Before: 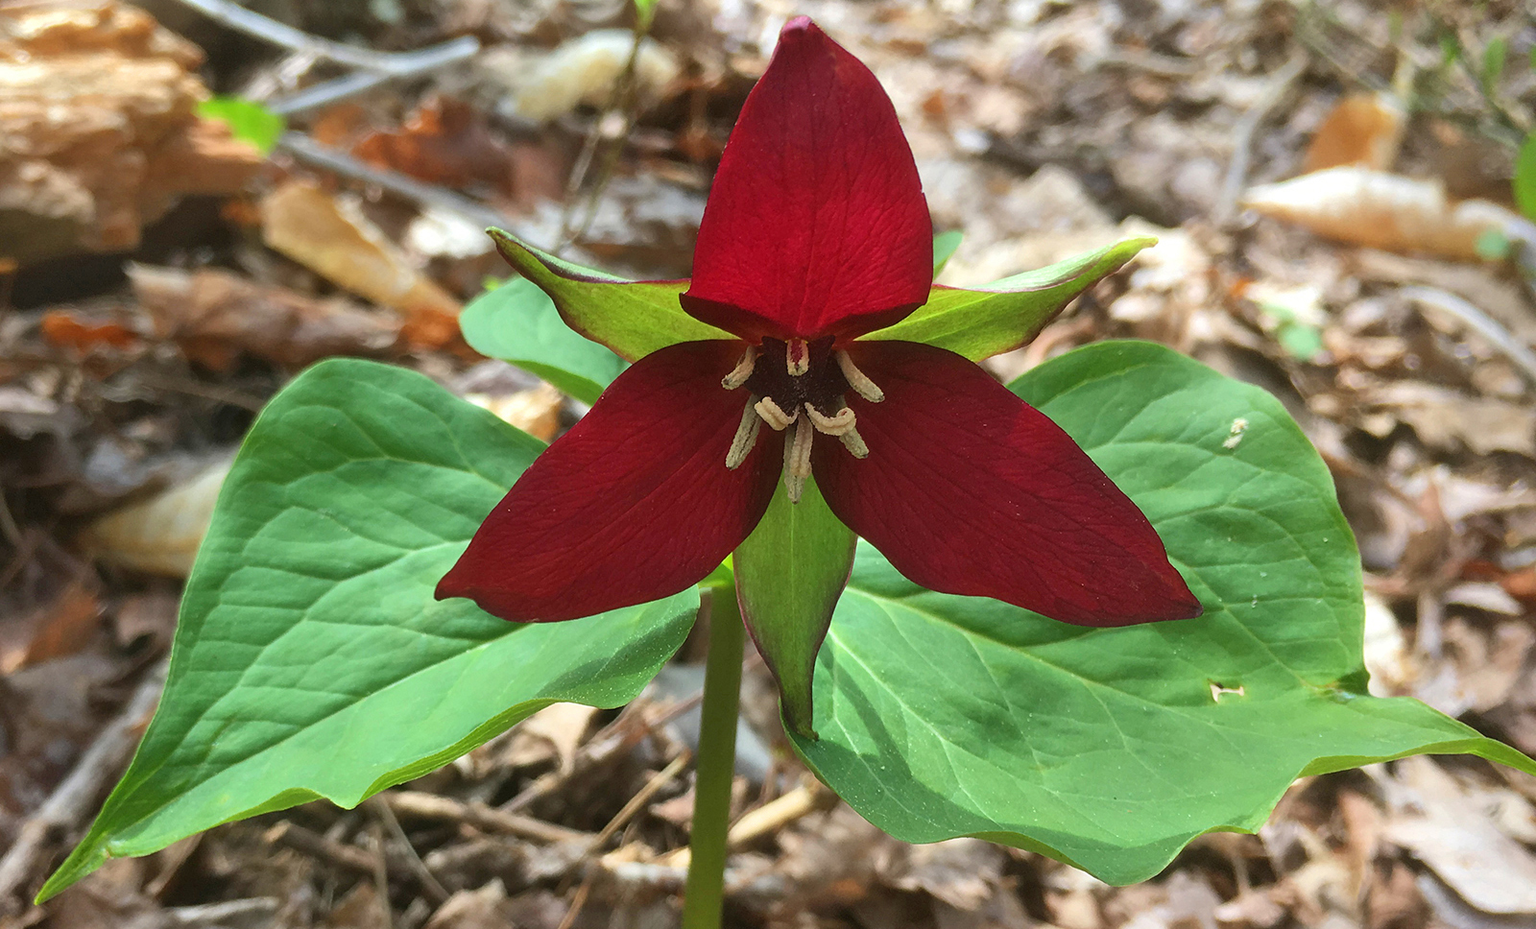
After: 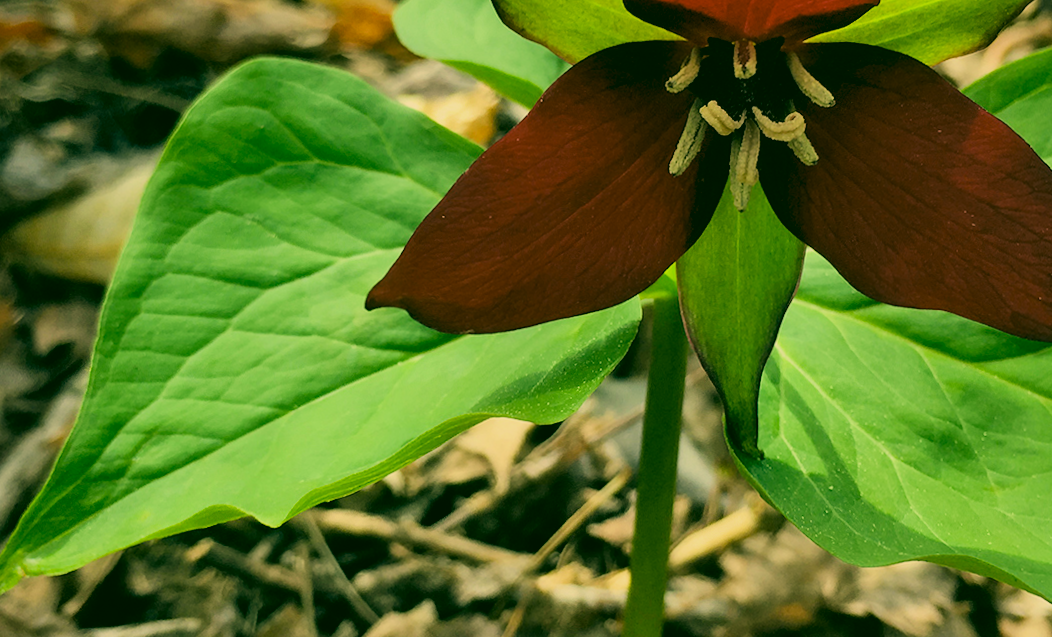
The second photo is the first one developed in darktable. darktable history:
crop and rotate: angle -0.82°, left 3.85%, top 31.828%, right 27.992%
filmic rgb: black relative exposure -5 EV, hardness 2.88, contrast 1.2
rotate and perspective: rotation -0.45°, automatic cropping original format, crop left 0.008, crop right 0.992, crop top 0.012, crop bottom 0.988
color correction: highlights a* 5.62, highlights b* 33.57, shadows a* -25.86, shadows b* 4.02
